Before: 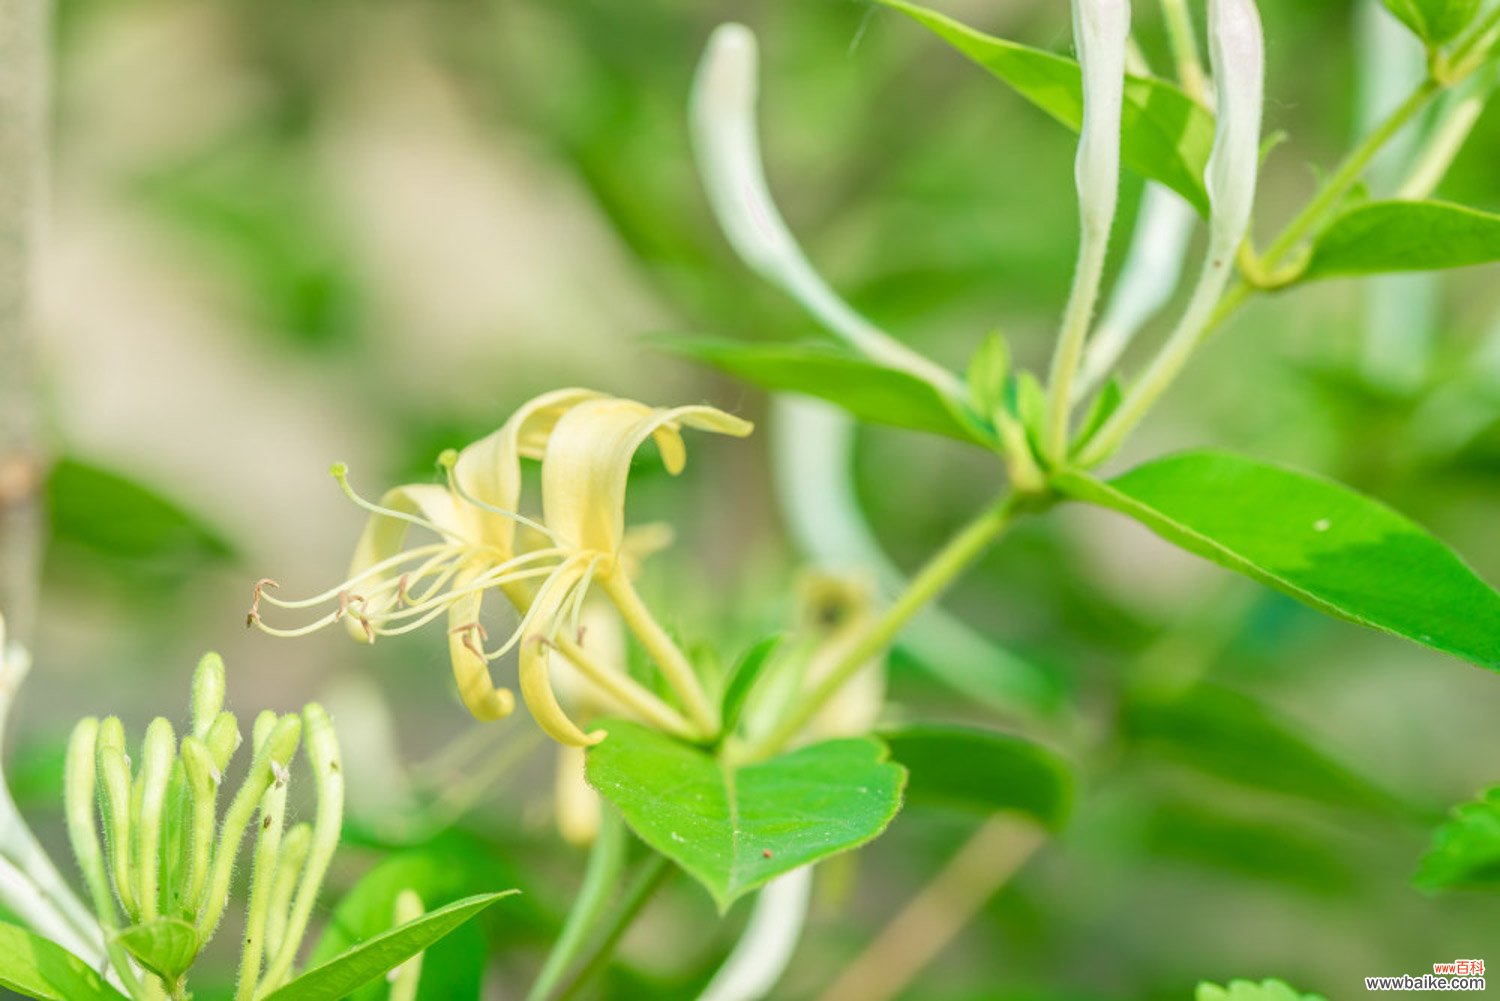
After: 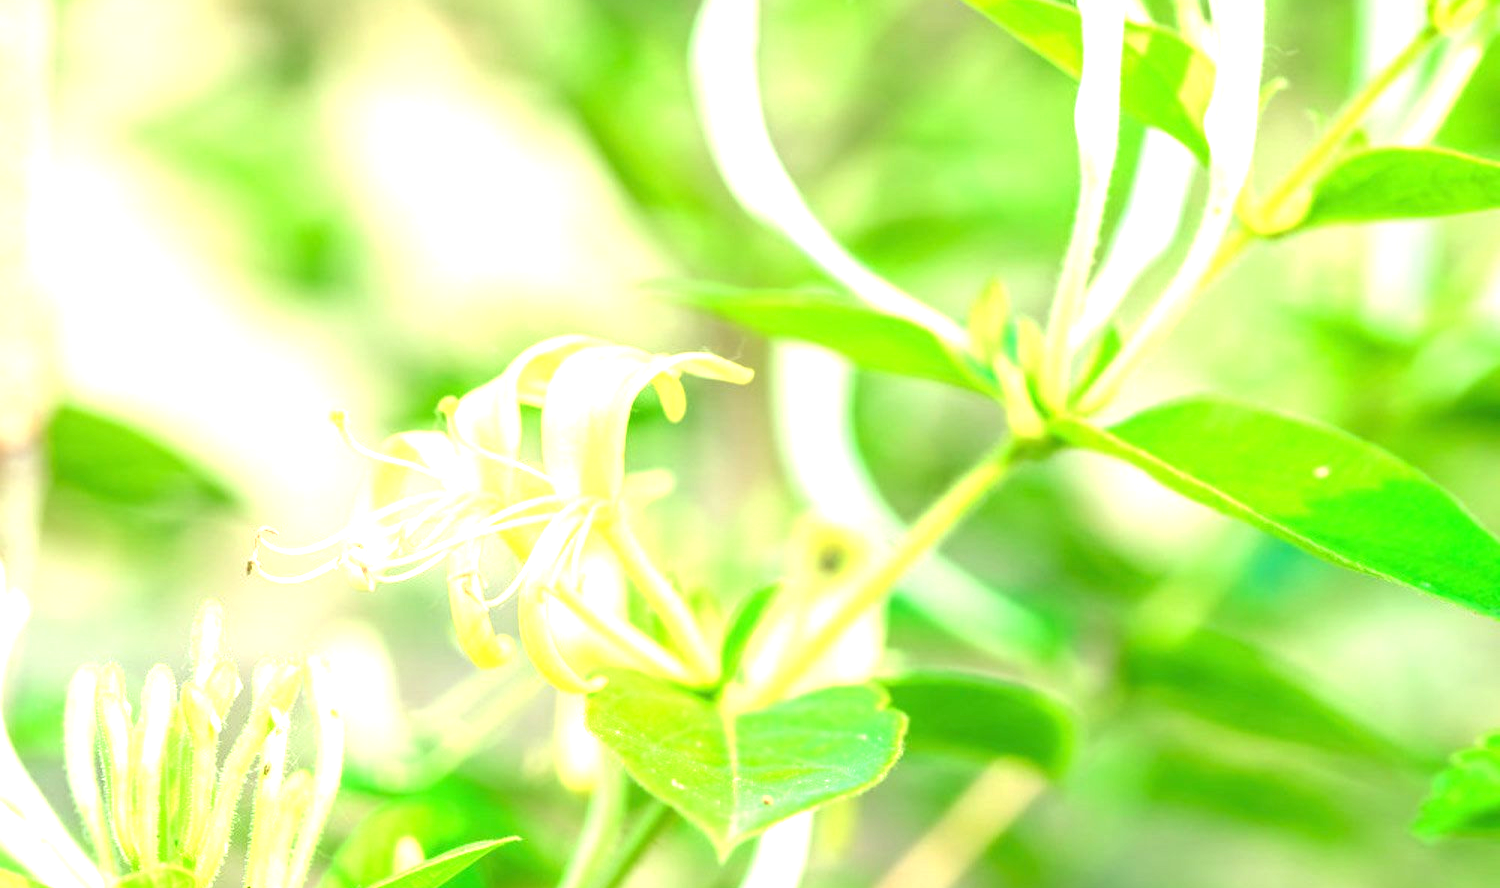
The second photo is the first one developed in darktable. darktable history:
crop and rotate: top 5.46%, bottom 5.823%
exposure: black level correction 0, exposure 1.41 EV, compensate highlight preservation false
